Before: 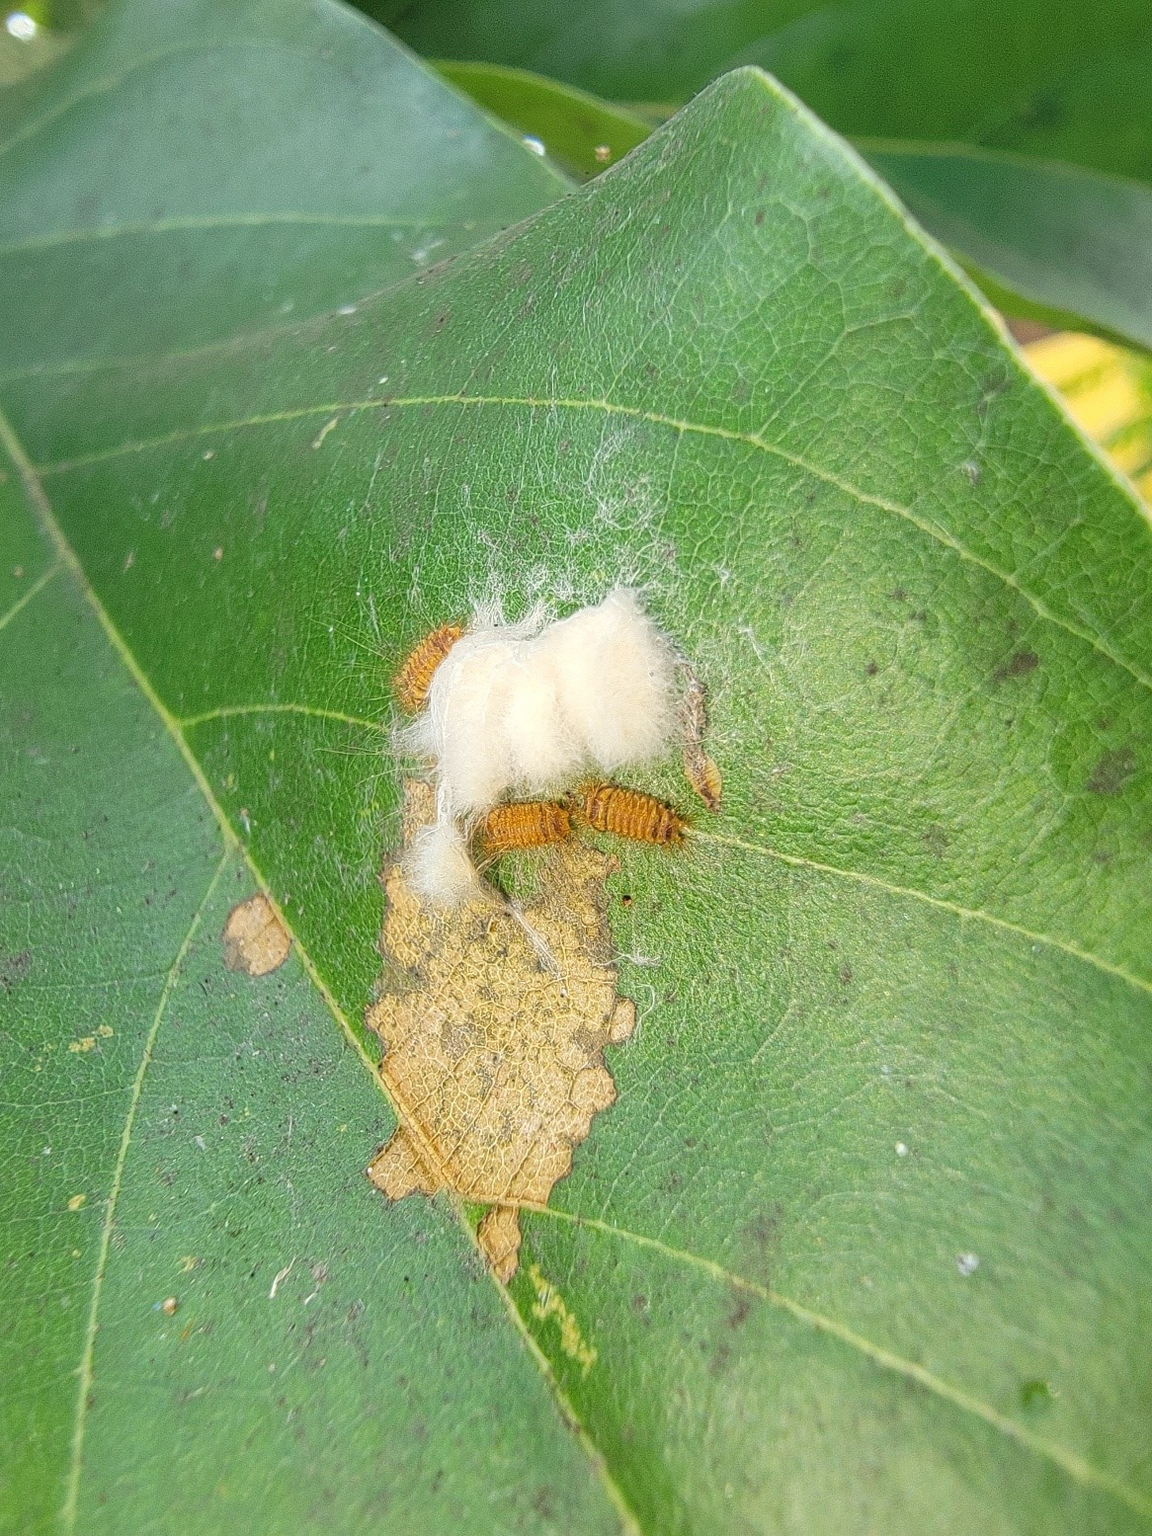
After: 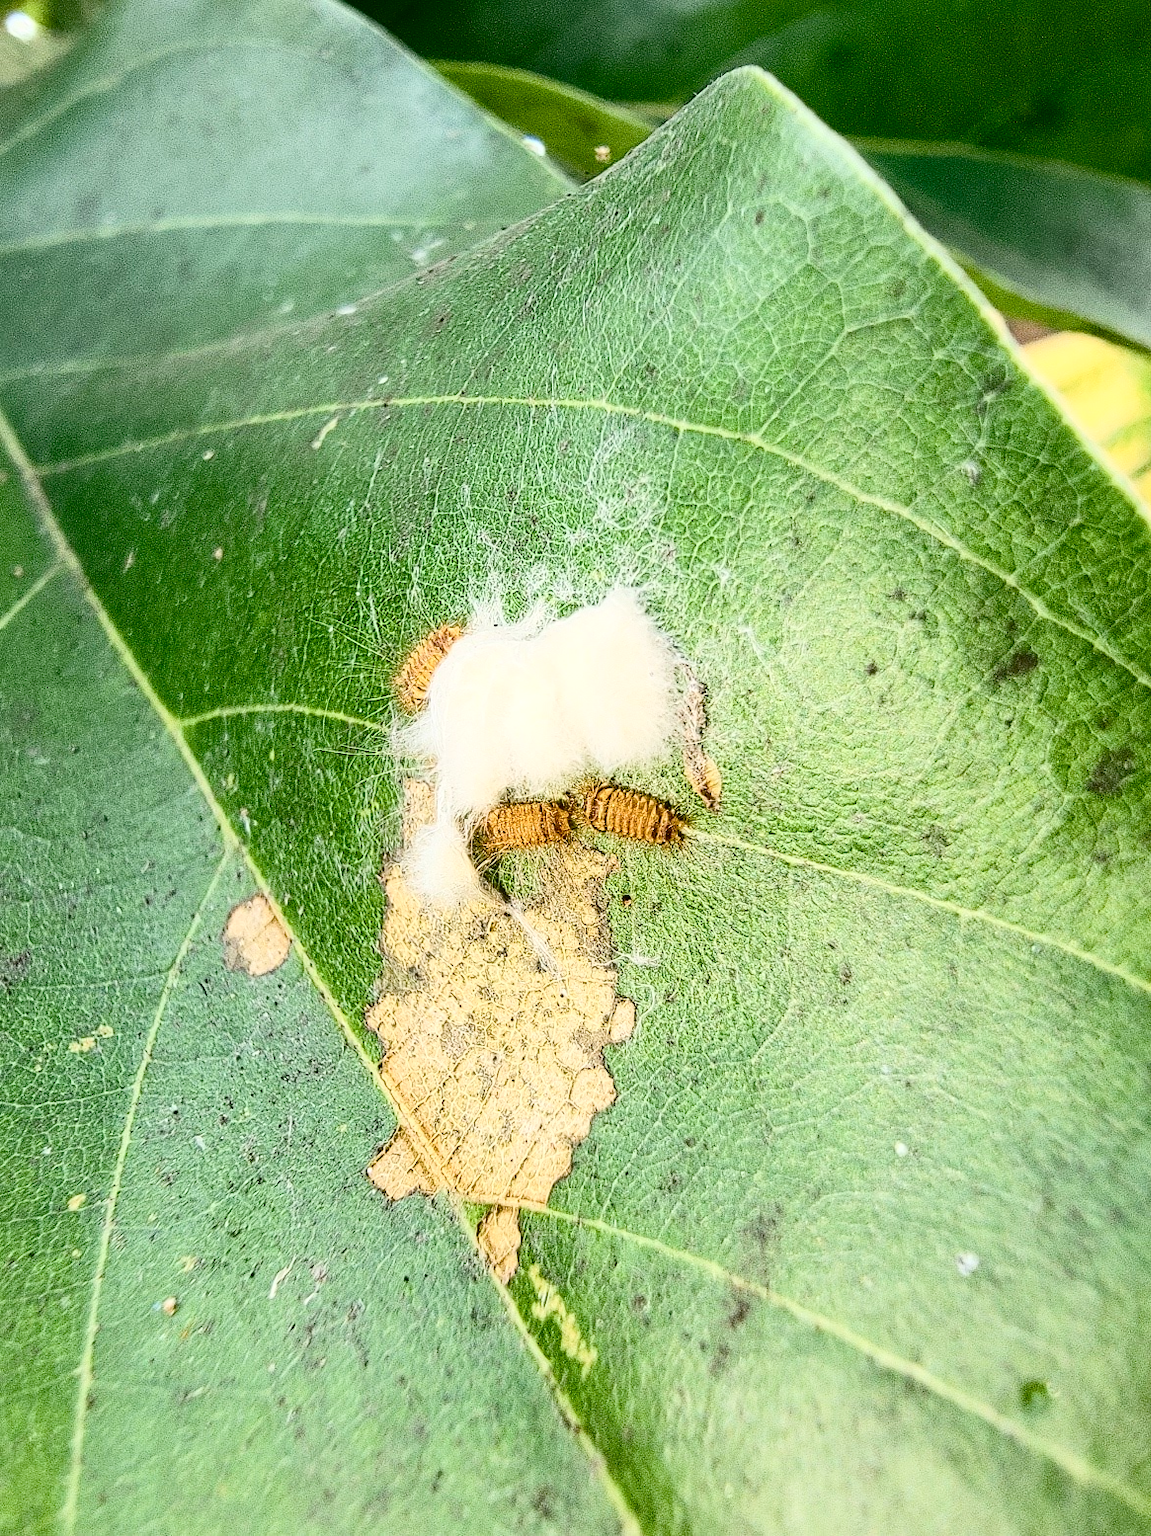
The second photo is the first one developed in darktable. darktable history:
contrast brightness saturation: contrast 0.5, saturation -0.1
color balance rgb: perceptual saturation grading › global saturation 20%, perceptual saturation grading › highlights -25%, perceptual saturation grading › shadows 50%
